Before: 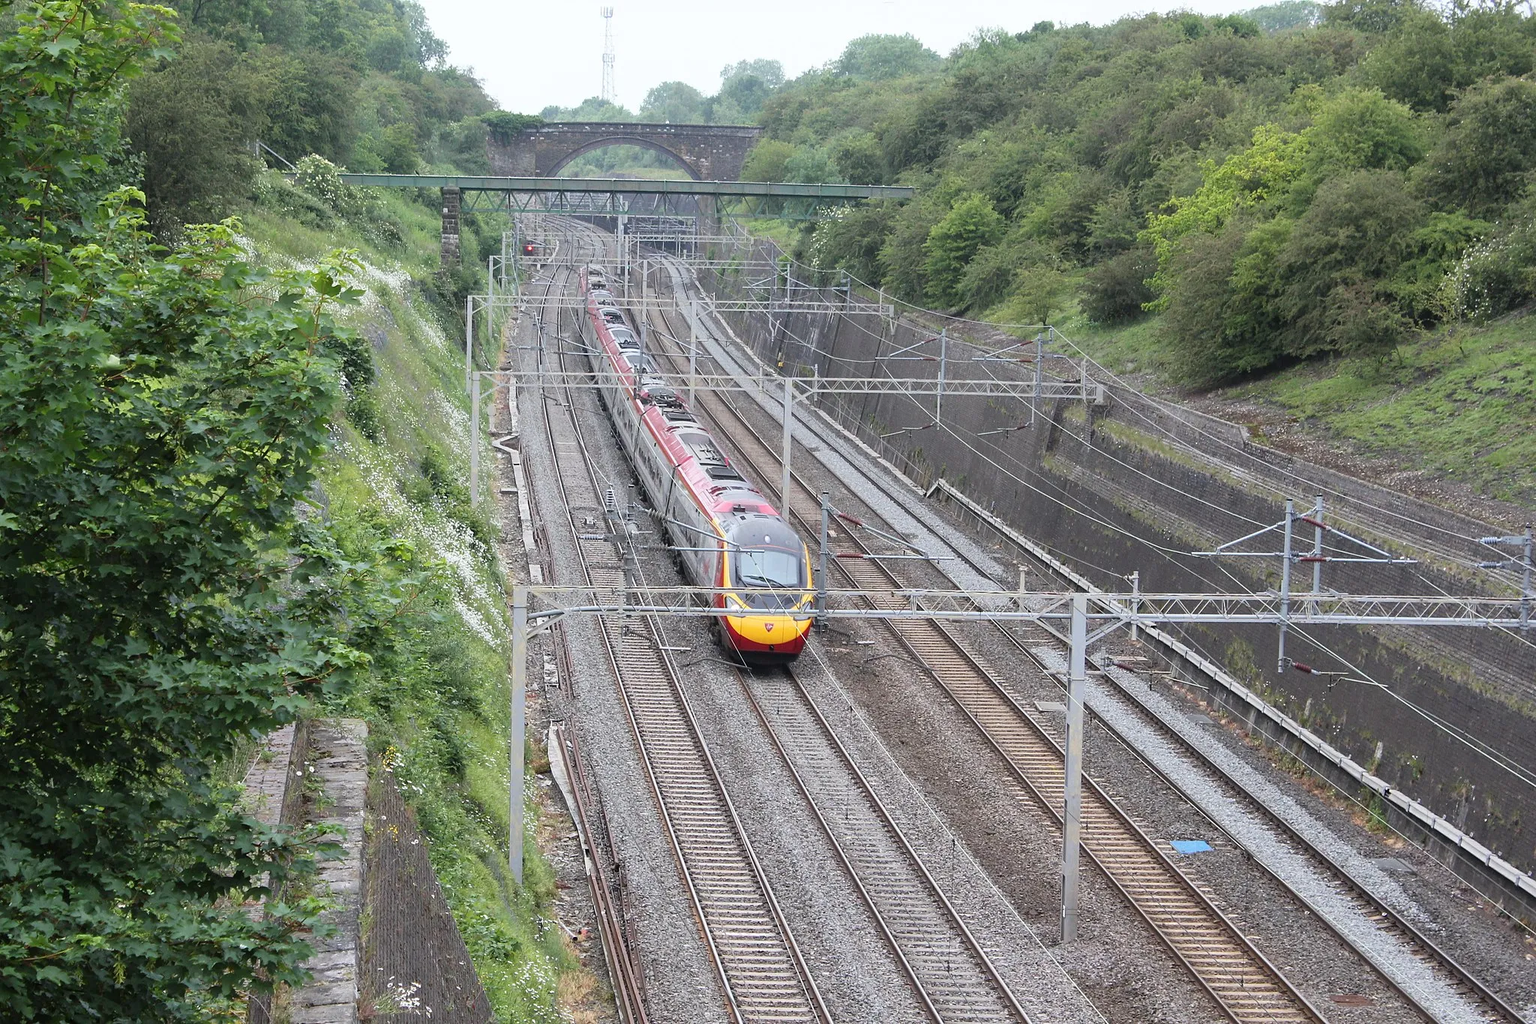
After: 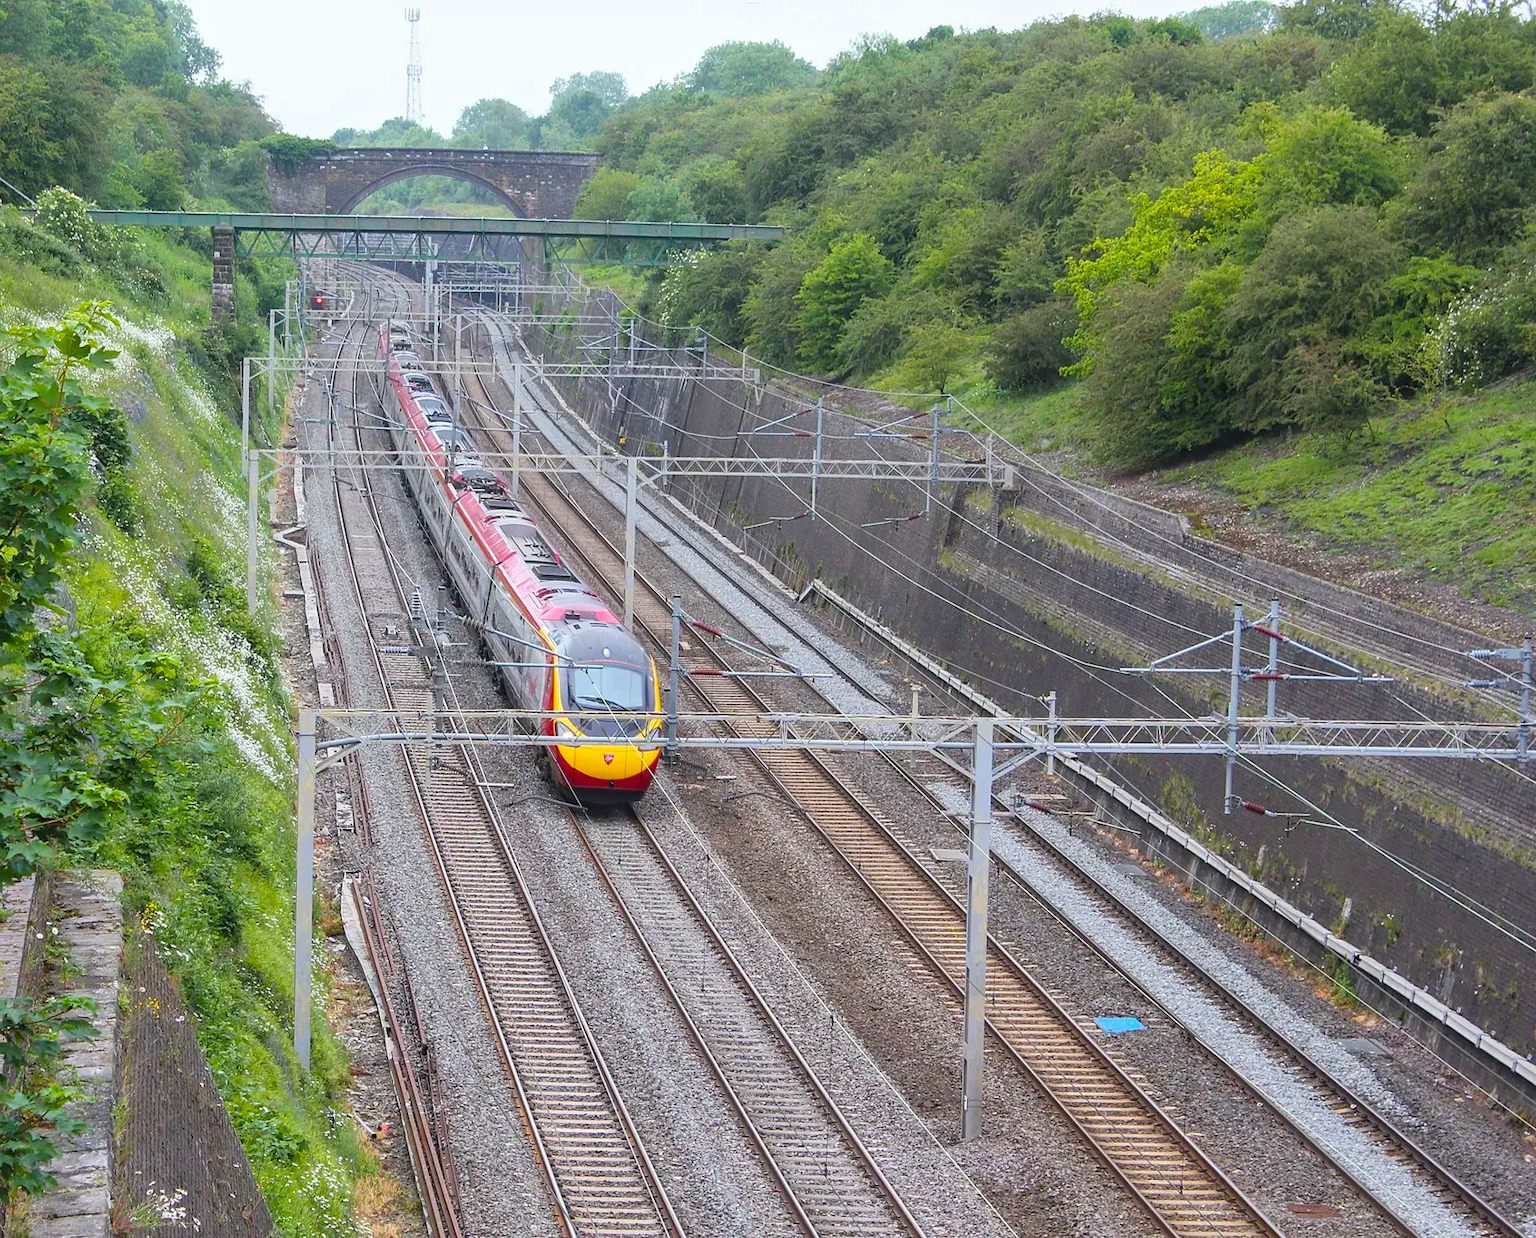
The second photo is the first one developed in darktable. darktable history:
local contrast: detail 110%
tone equalizer: -7 EV 0.09 EV
color balance rgb: linear chroma grading › global chroma 15.076%, perceptual saturation grading › global saturation 25.14%, global vibrance 19.758%
crop: left 17.336%, bottom 0.035%
